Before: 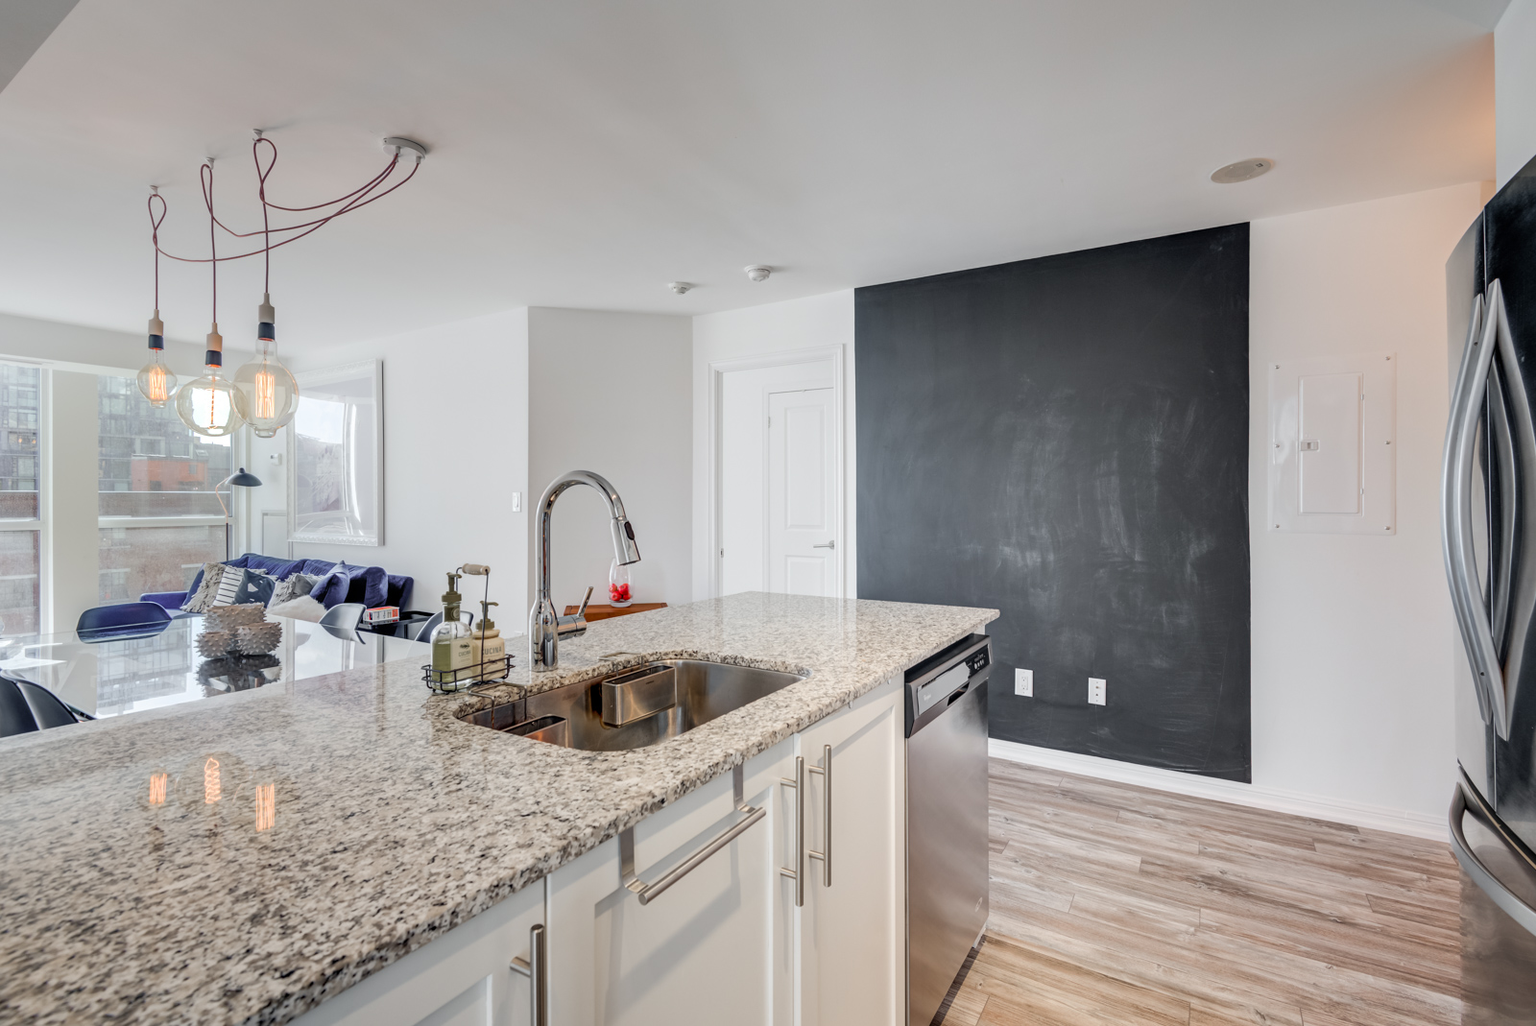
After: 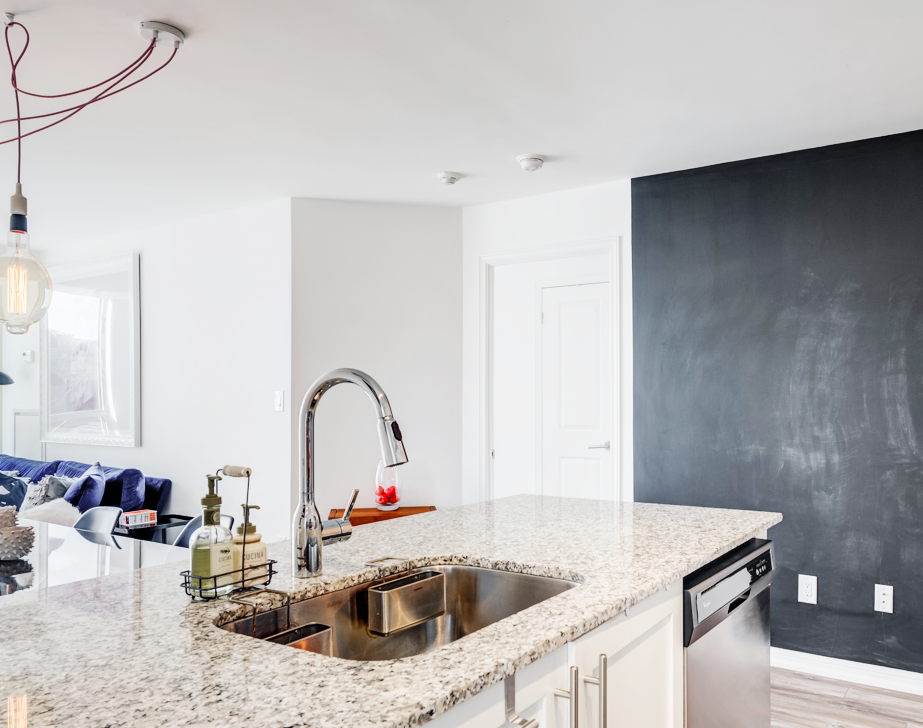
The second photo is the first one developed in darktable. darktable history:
crop: left 16.19%, top 11.436%, right 26.061%, bottom 20.453%
base curve: curves: ch0 [(0, 0) (0.032, 0.025) (0.121, 0.166) (0.206, 0.329) (0.605, 0.79) (1, 1)], preserve colors none
